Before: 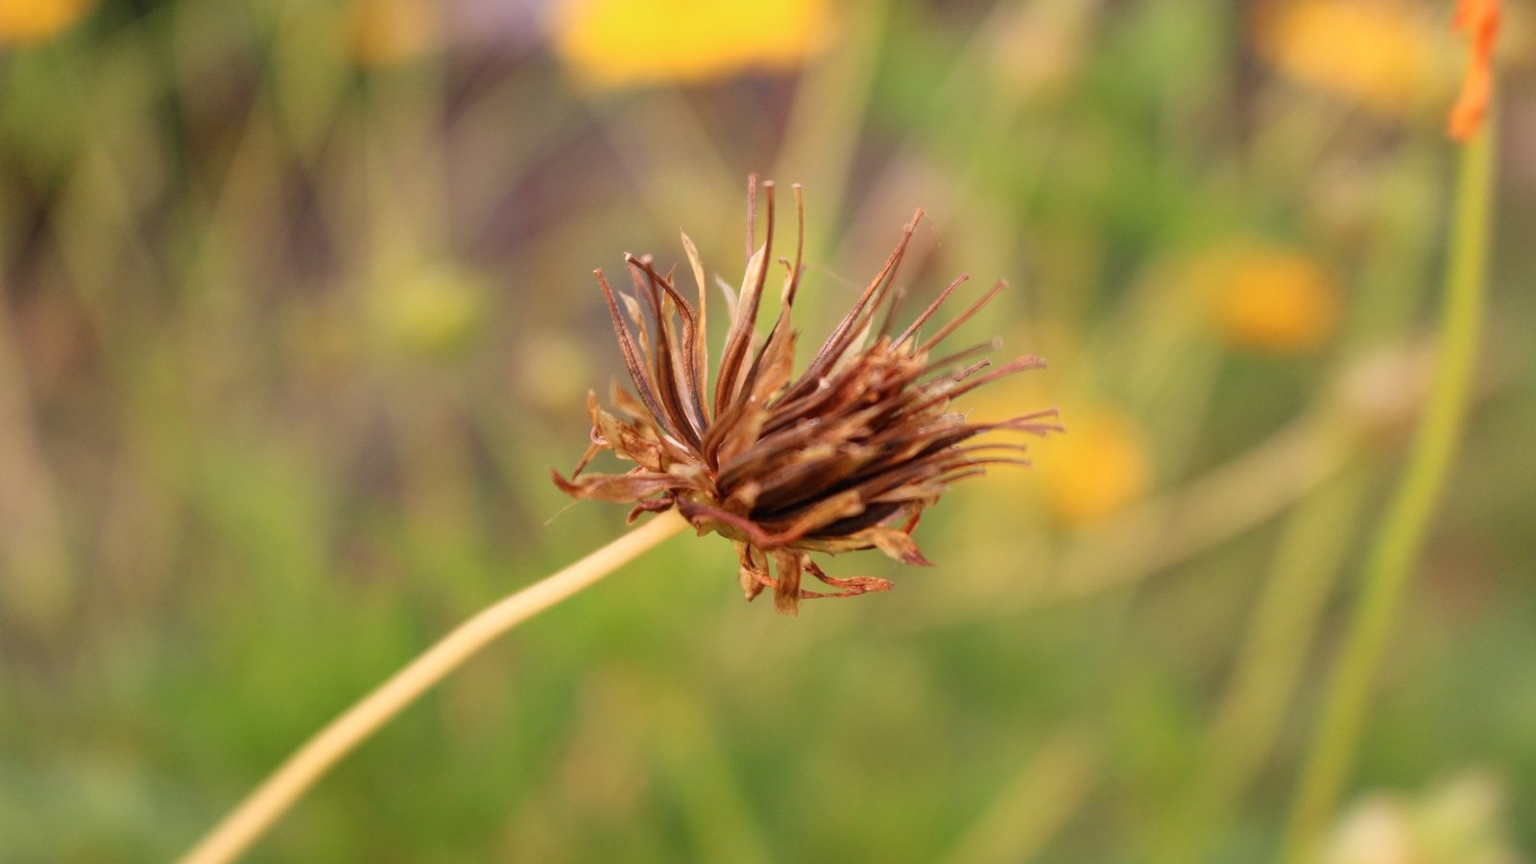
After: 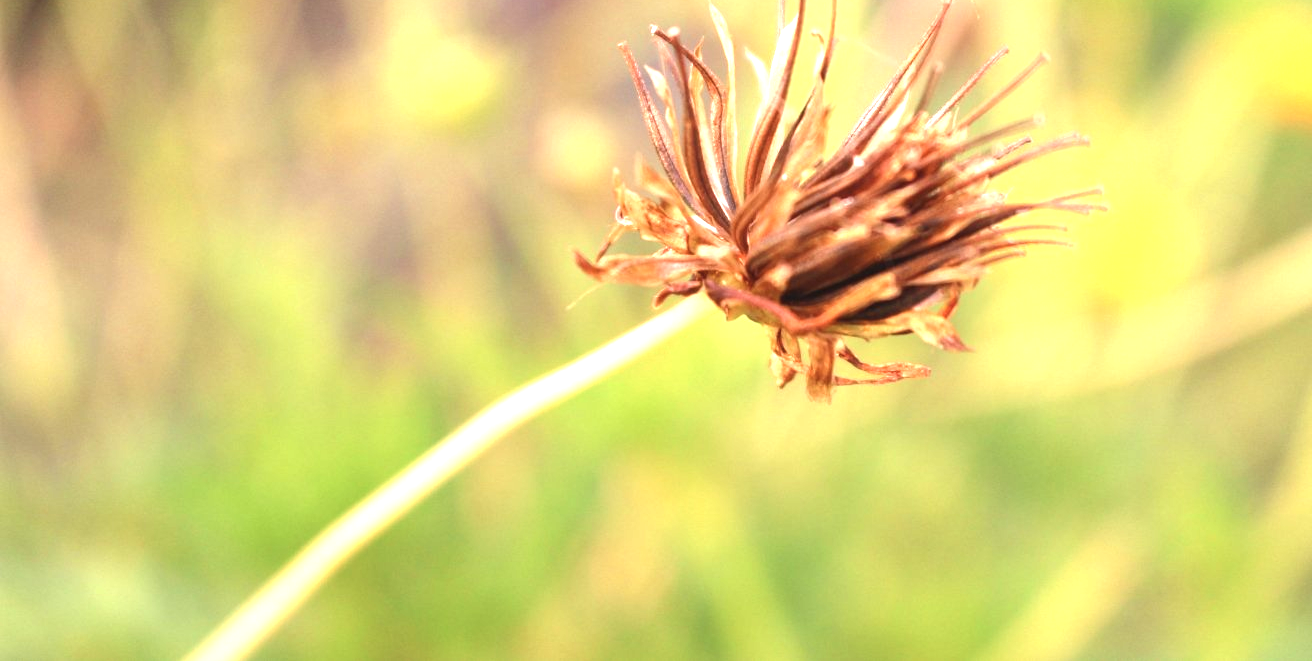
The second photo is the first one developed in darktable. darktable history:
exposure: black level correction -0.002, exposure 1.109 EV, compensate highlight preservation false
crop: top 26.537%, right 17.963%
shadows and highlights: radius 110.29, shadows 51.38, white point adjustment 9.07, highlights -3.47, soften with gaussian
tone equalizer: edges refinement/feathering 500, mask exposure compensation -1.57 EV, preserve details no
